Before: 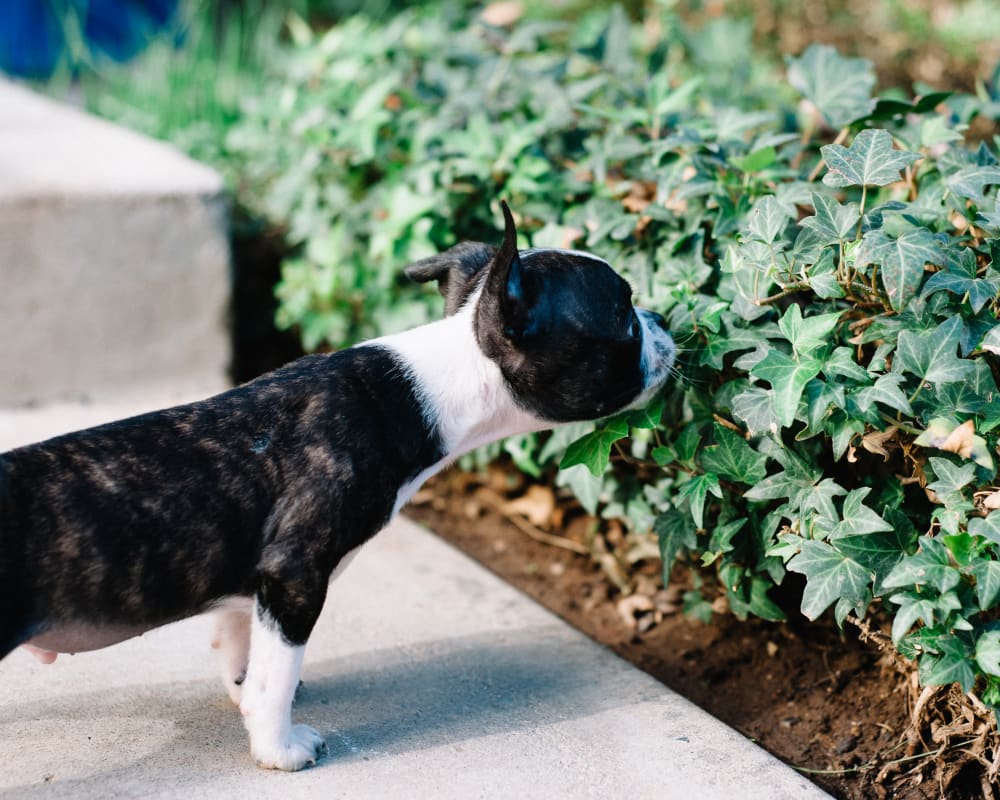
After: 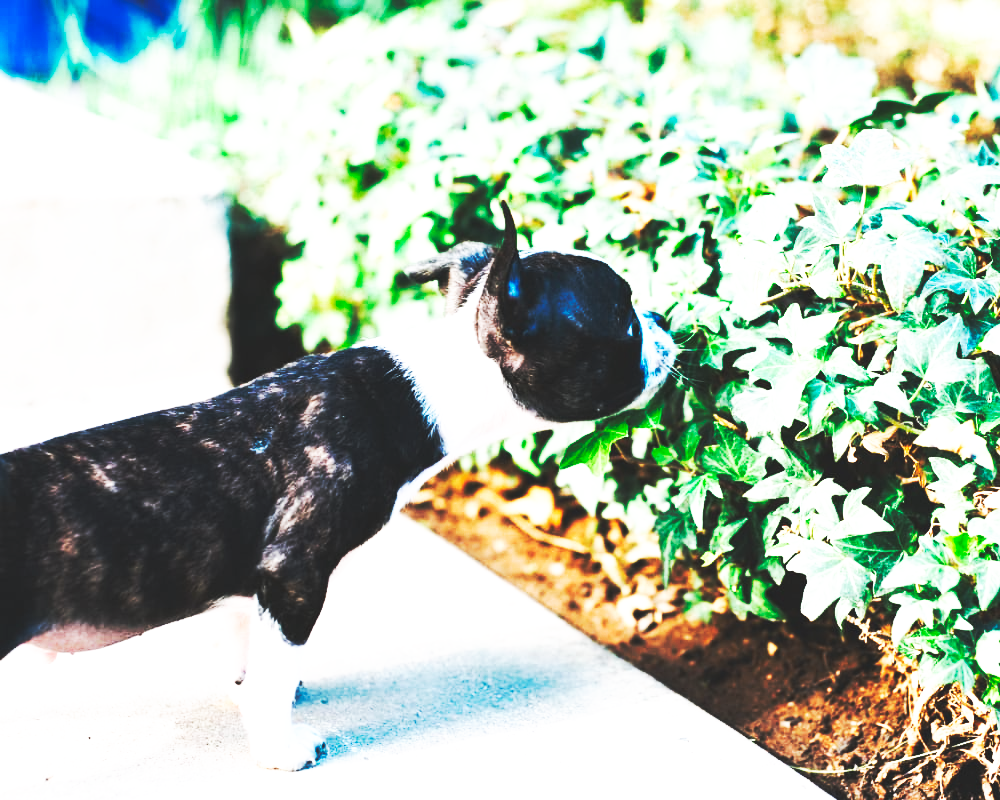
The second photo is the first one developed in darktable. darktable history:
base curve: curves: ch0 [(0, 0.015) (0.085, 0.116) (0.134, 0.298) (0.19, 0.545) (0.296, 0.764) (0.599, 0.982) (1, 1)], preserve colors none
exposure: black level correction 0, exposure 0.703 EV, compensate exposure bias true, compensate highlight preservation false
